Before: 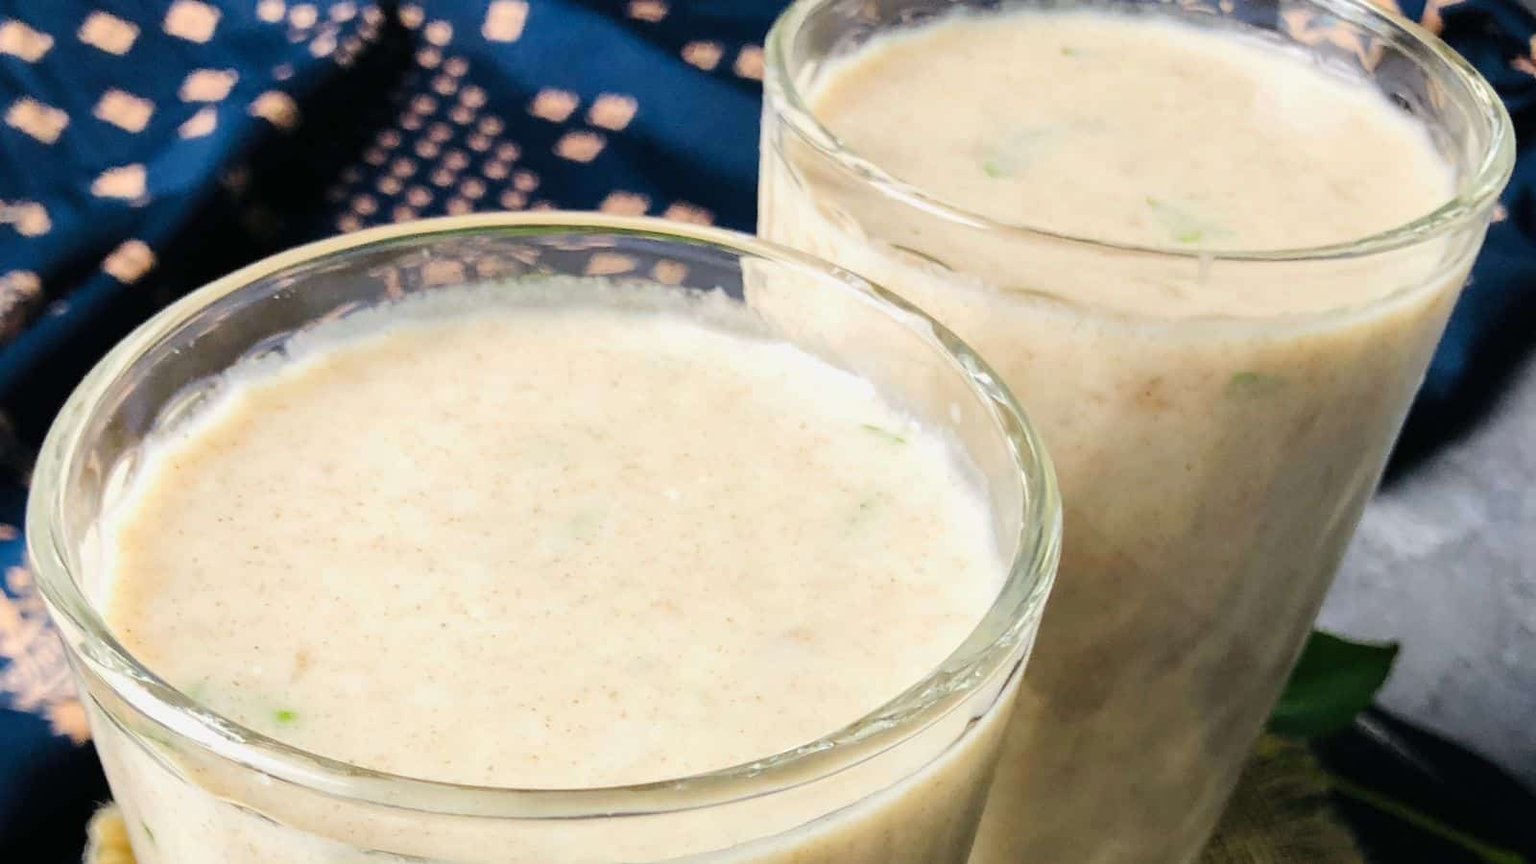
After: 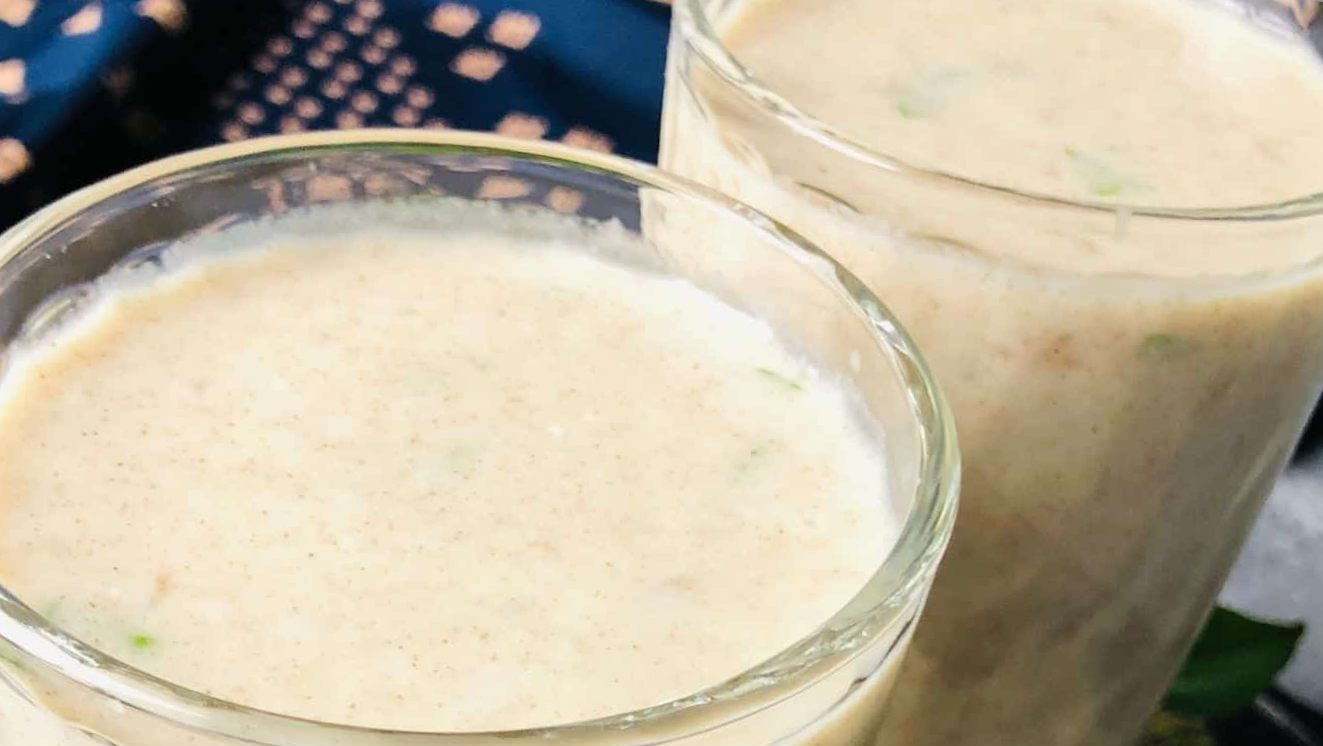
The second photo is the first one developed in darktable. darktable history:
crop and rotate: angle -2.87°, left 5.226%, top 5.222%, right 4.789%, bottom 4.528%
